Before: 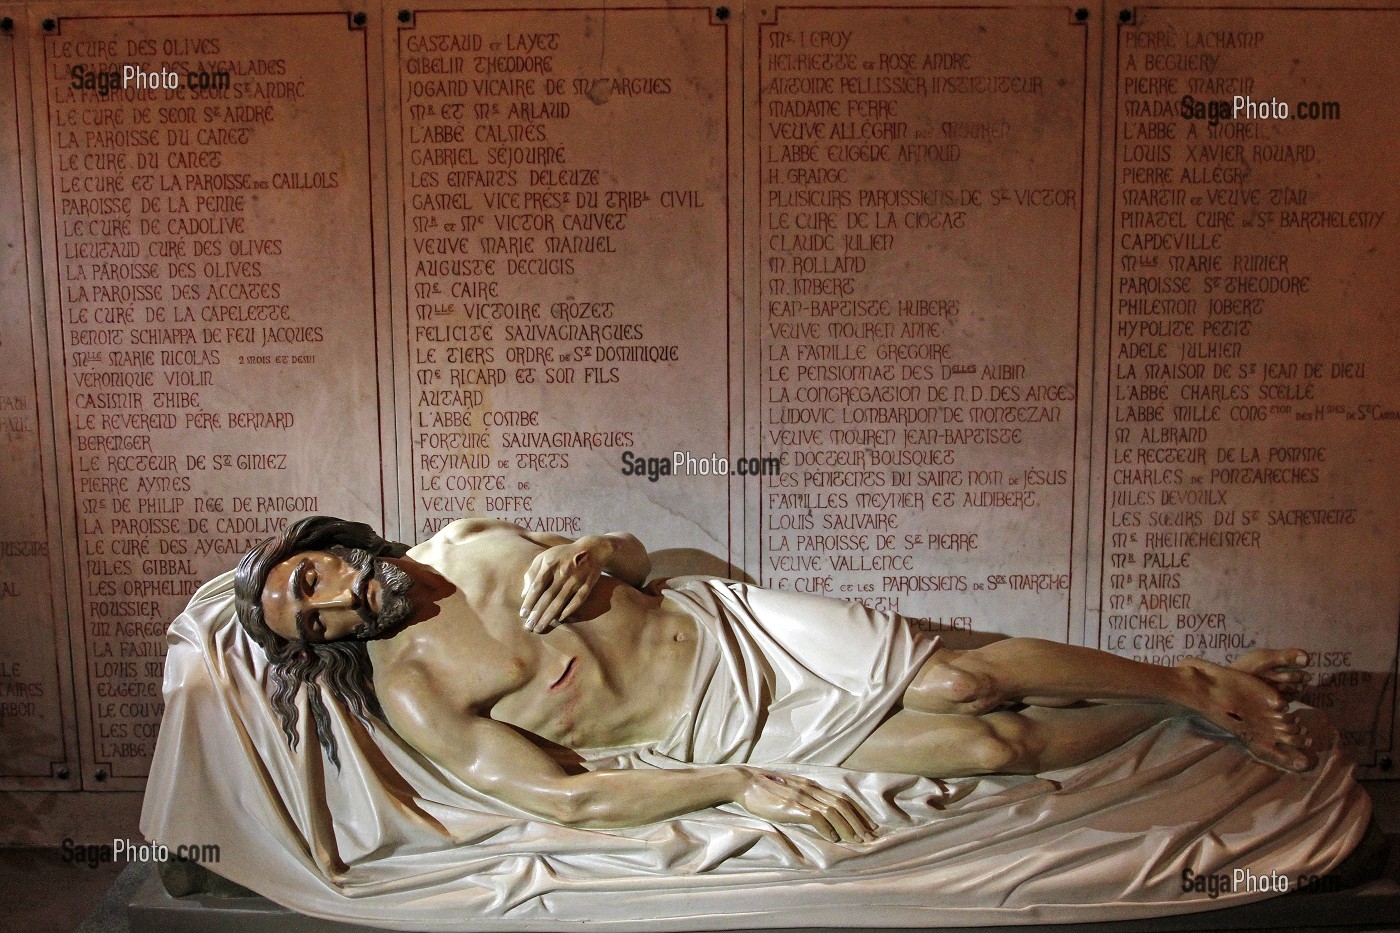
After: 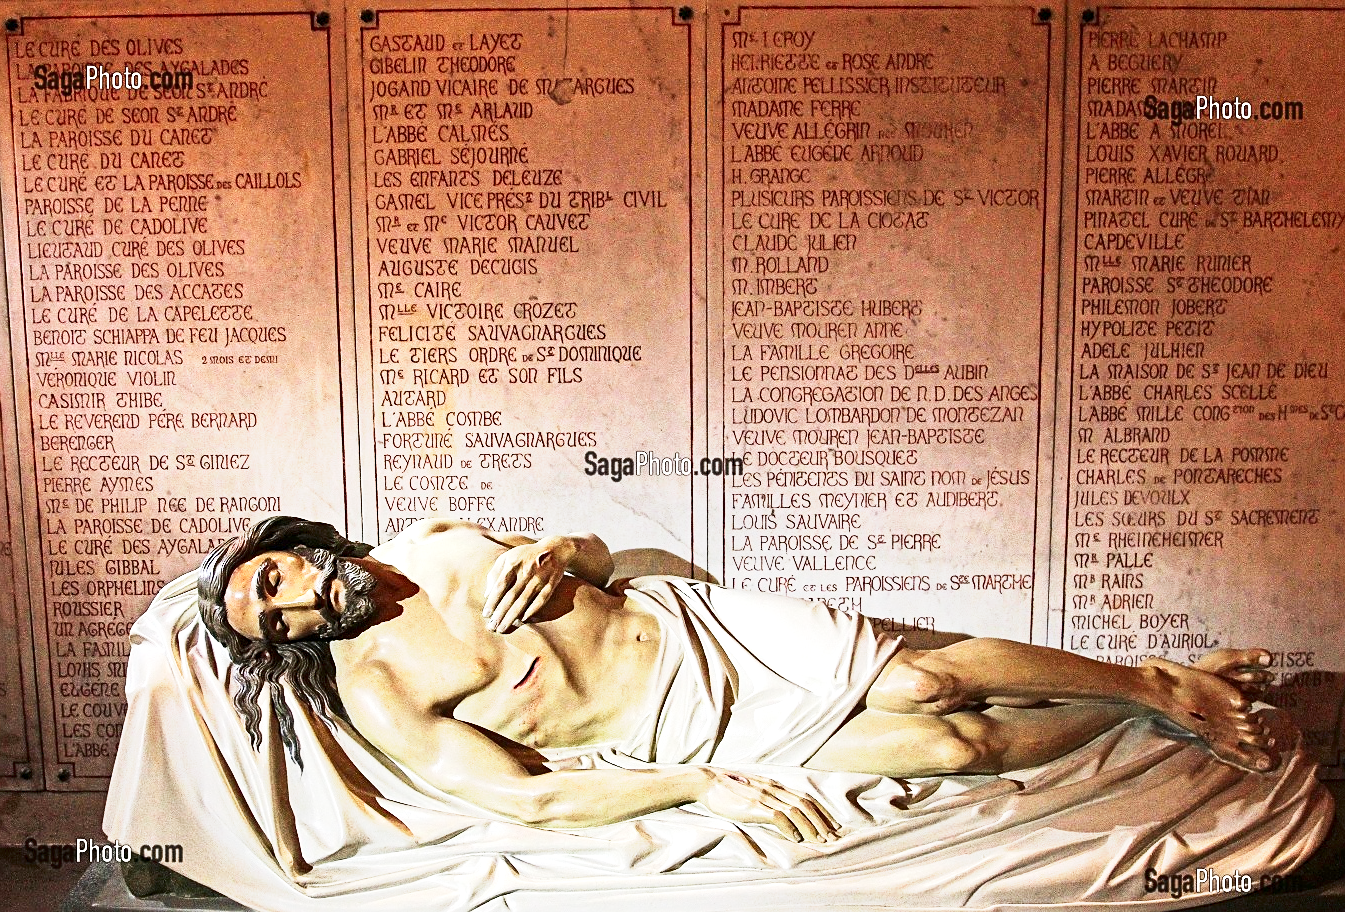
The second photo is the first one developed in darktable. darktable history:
sharpen: on, module defaults
contrast brightness saturation: contrast 0.198, brightness -0.104, saturation 0.101
base curve: curves: ch0 [(0, 0) (0.088, 0.125) (0.176, 0.251) (0.354, 0.501) (0.613, 0.749) (1, 0.877)], preserve colors none
crop and rotate: left 2.674%, right 1.208%, bottom 2.207%
exposure: black level correction 0, exposure 1.2 EV, compensate highlight preservation false
tone curve: curves: ch0 [(0, 0) (0.003, 0.013) (0.011, 0.017) (0.025, 0.028) (0.044, 0.049) (0.069, 0.07) (0.1, 0.103) (0.136, 0.143) (0.177, 0.186) (0.224, 0.232) (0.277, 0.282) (0.335, 0.333) (0.399, 0.405) (0.468, 0.477) (0.543, 0.54) (0.623, 0.627) (0.709, 0.709) (0.801, 0.798) (0.898, 0.902) (1, 1)], color space Lab, independent channels, preserve colors none
